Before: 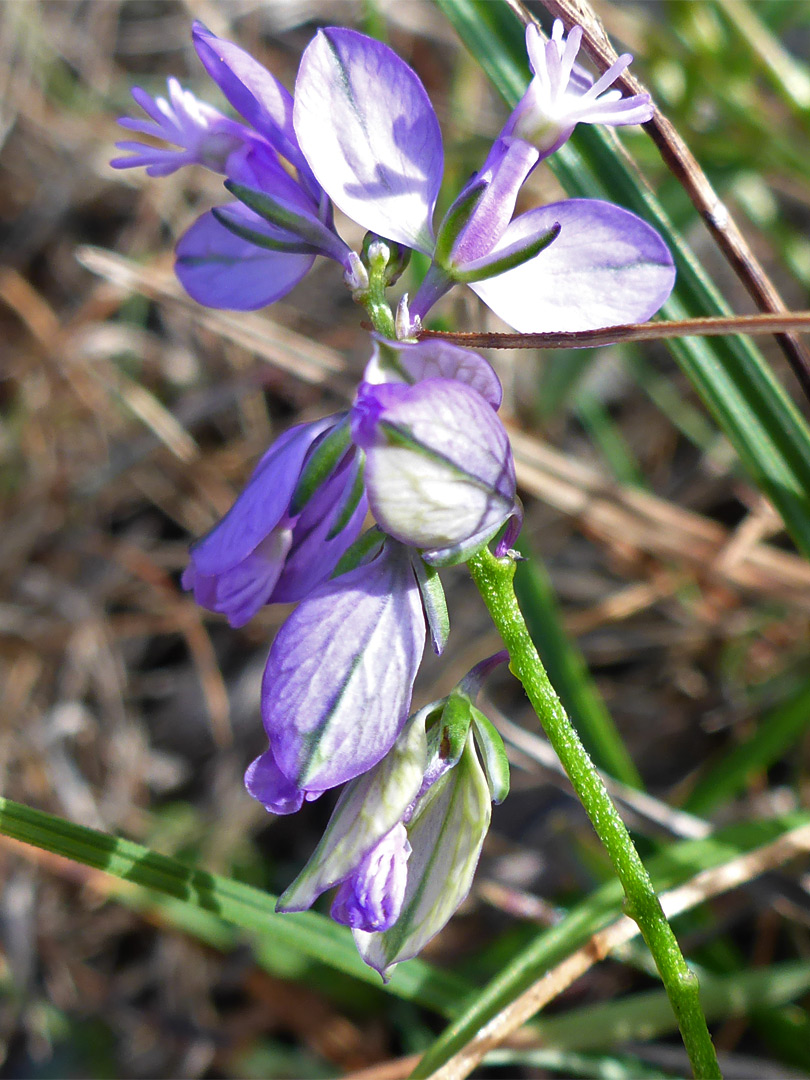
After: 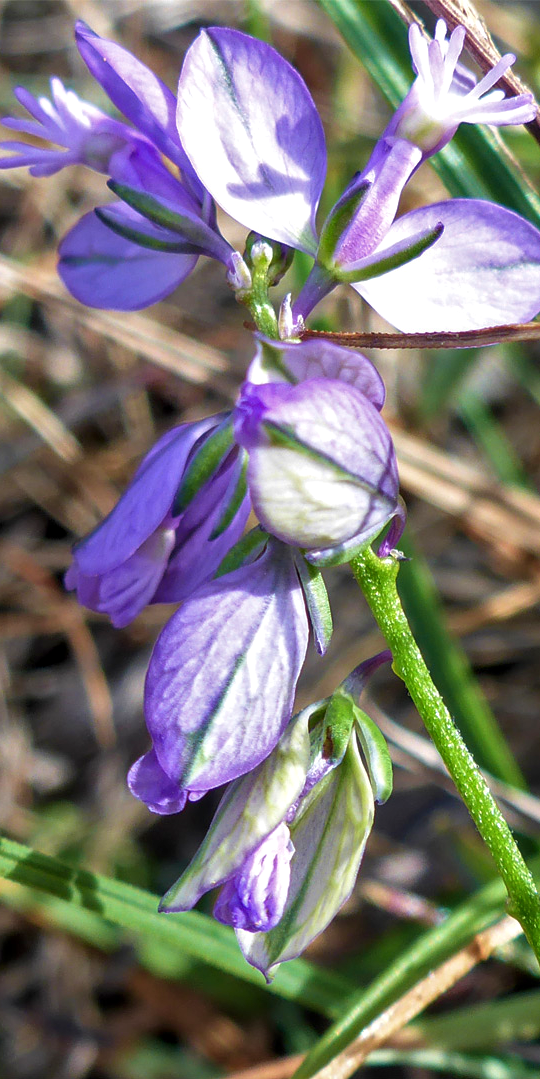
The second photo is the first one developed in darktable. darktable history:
velvia: on, module defaults
local contrast: on, module defaults
crop and rotate: left 14.464%, right 18.864%
